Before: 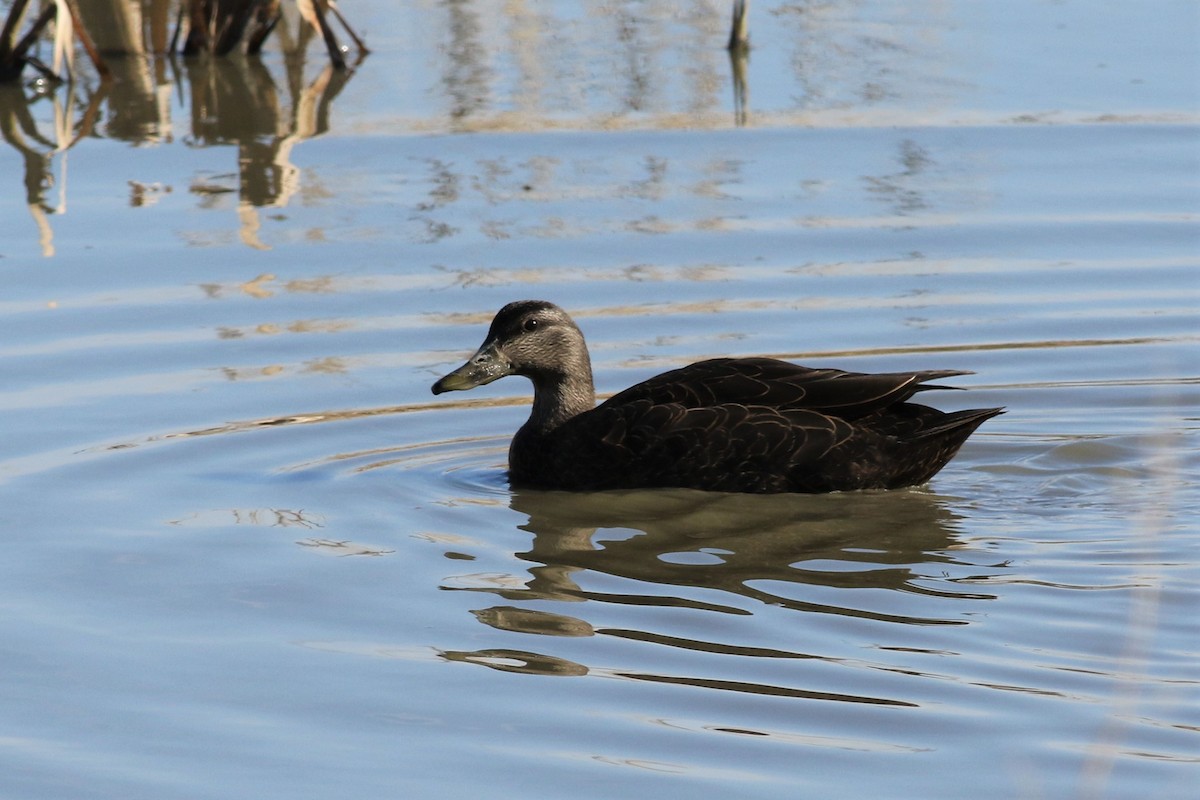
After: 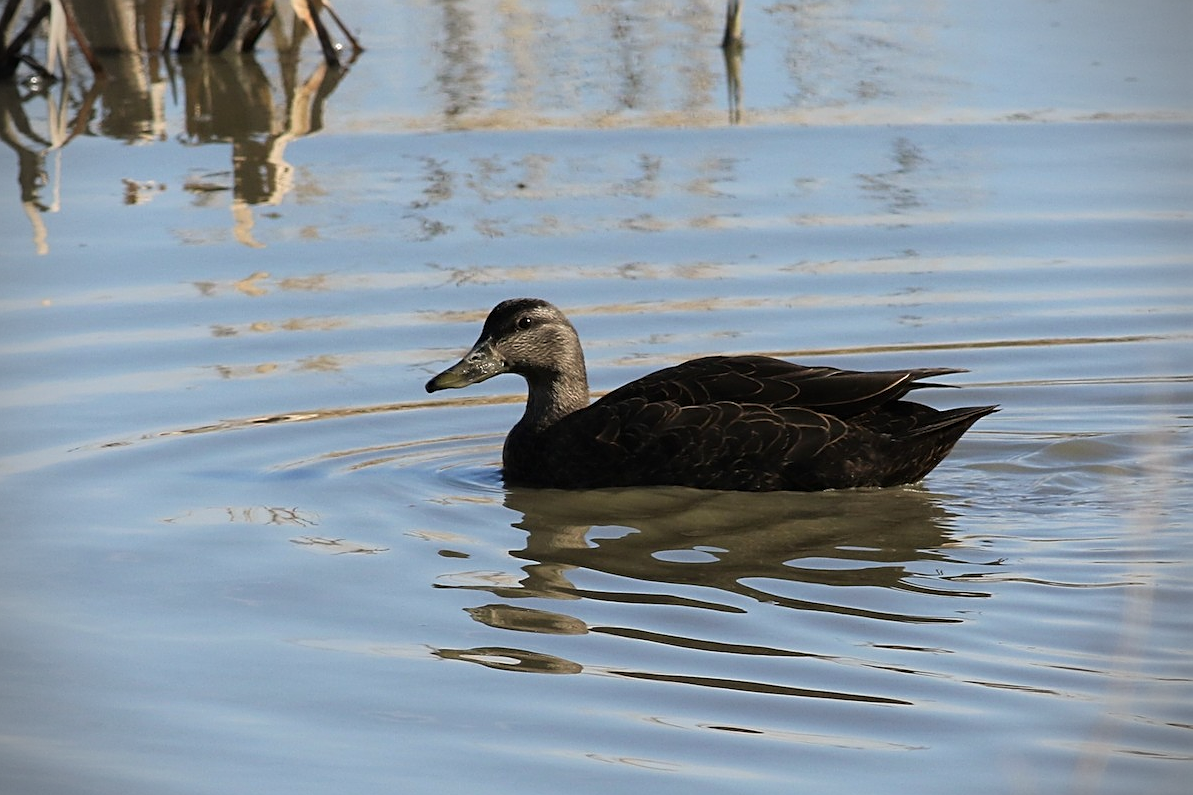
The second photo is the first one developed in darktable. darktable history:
vignetting: dithering 16-bit output
color calibration: x 0.341, y 0.354, temperature 5170.69 K
crop and rotate: left 0.57%, top 0.27%, bottom 0.255%
sharpen: on, module defaults
